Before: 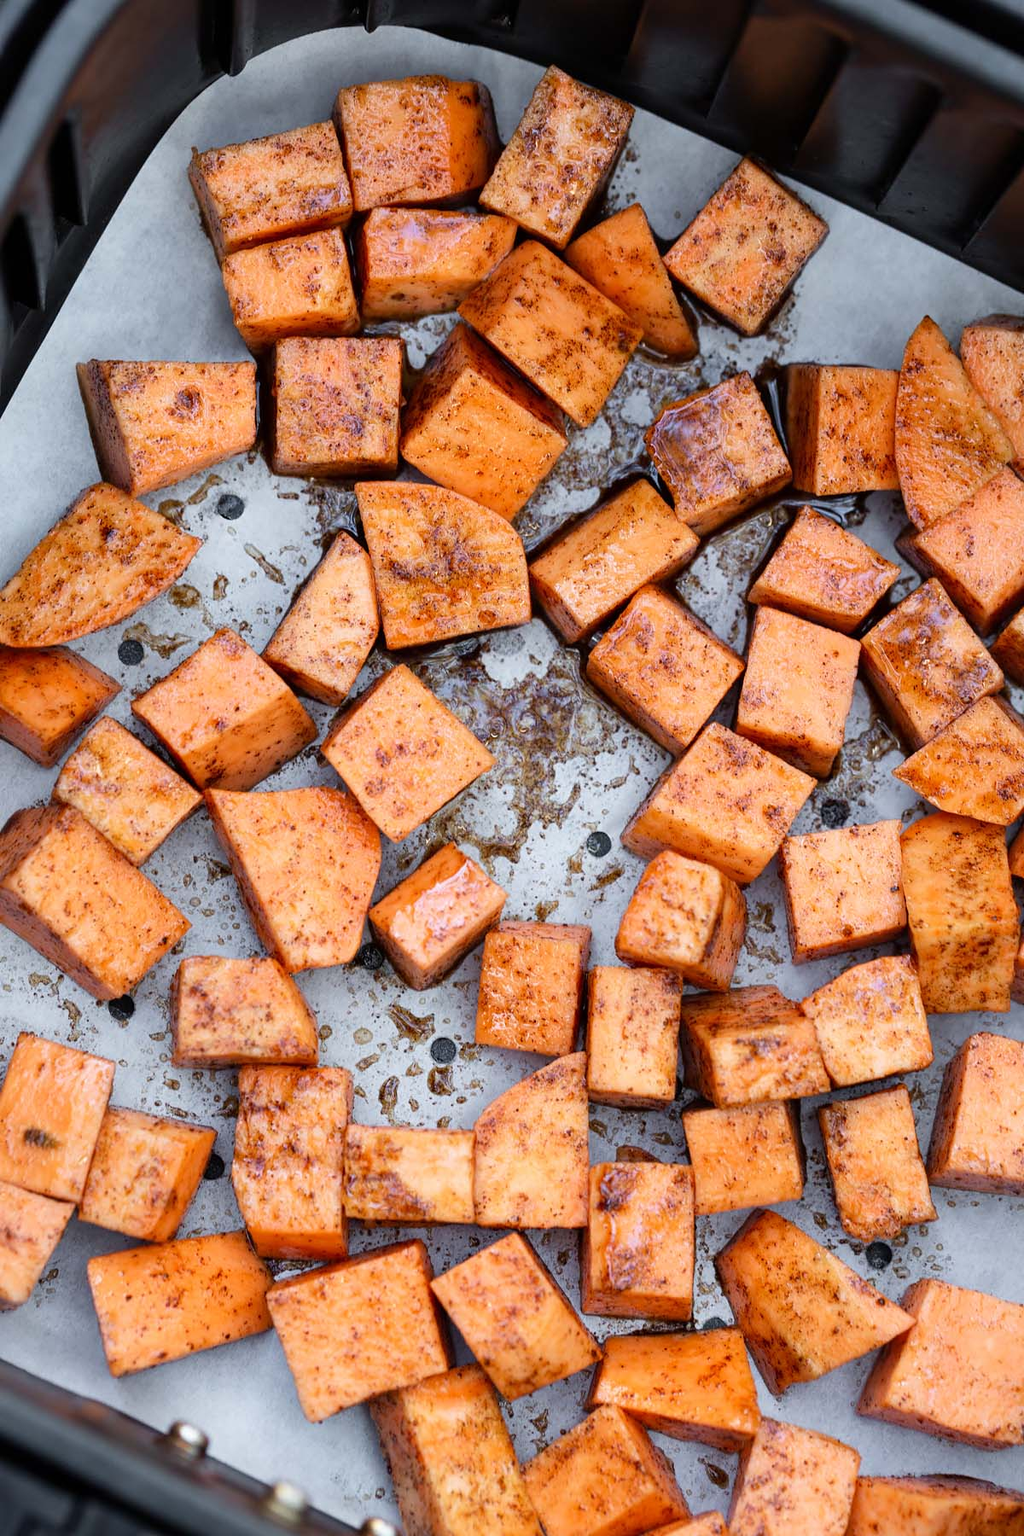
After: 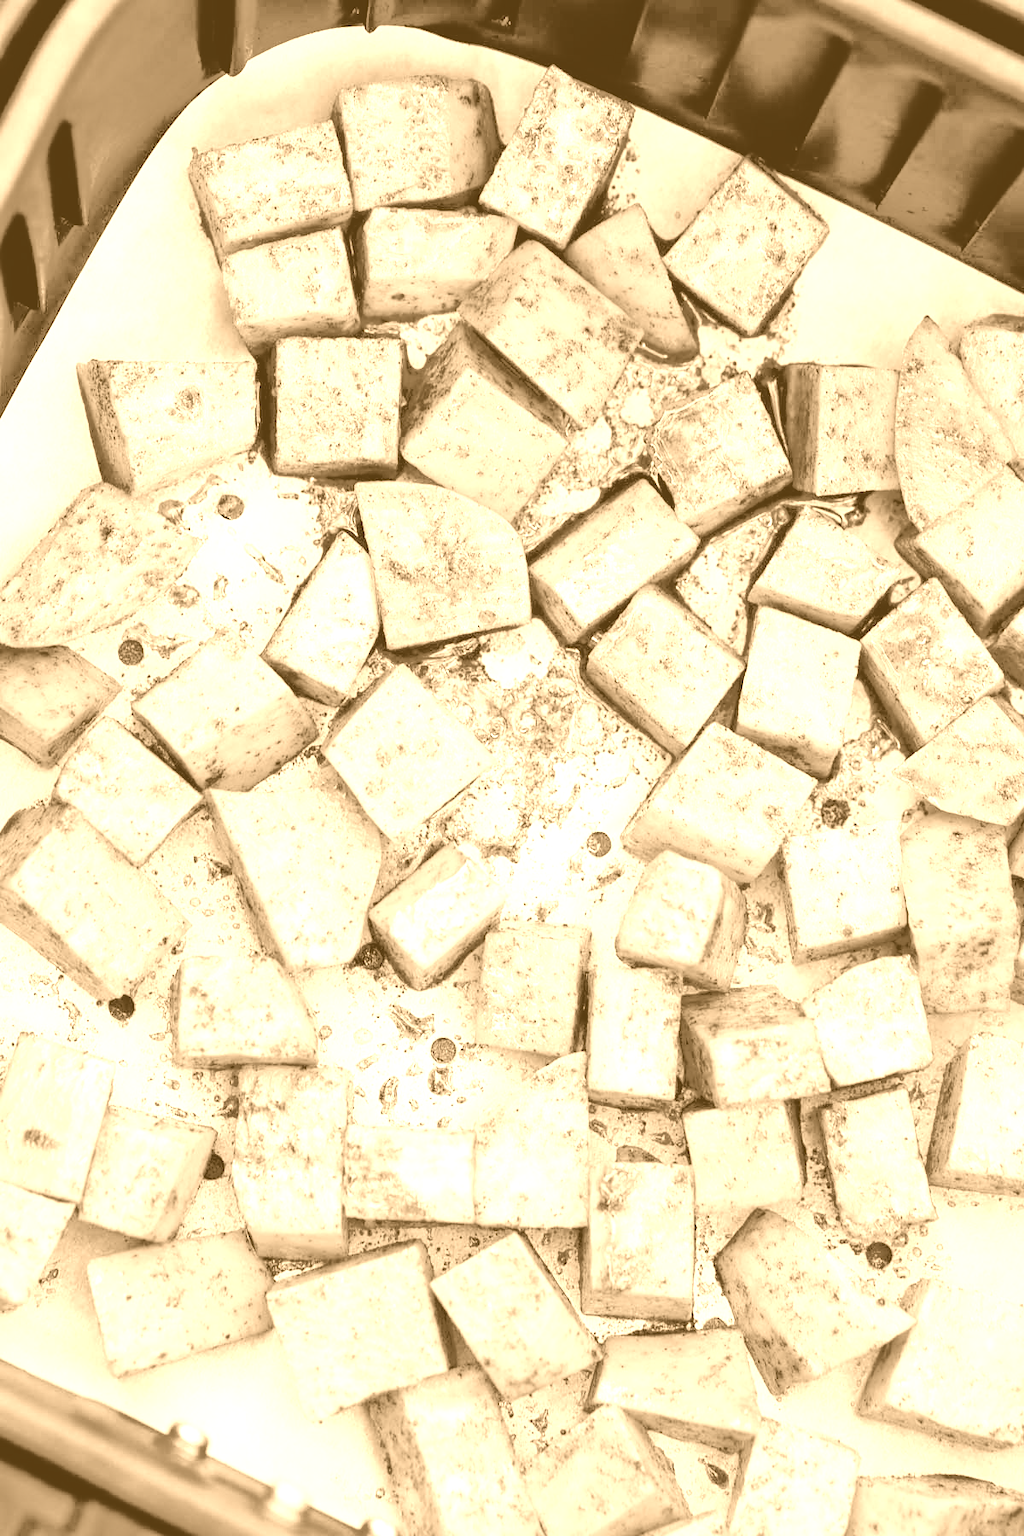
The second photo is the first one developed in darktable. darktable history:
colorize: hue 28.8°, source mix 100%
filmic rgb: black relative exposure -7.65 EV, white relative exposure 4.56 EV, hardness 3.61, color science v6 (2022)
exposure: black level correction 0, exposure 1.2 EV, compensate highlight preservation false
tone equalizer: -8 EV -0.528 EV, -7 EV -0.319 EV, -6 EV -0.083 EV, -5 EV 0.413 EV, -4 EV 0.985 EV, -3 EV 0.791 EV, -2 EV -0.01 EV, -1 EV 0.14 EV, +0 EV -0.012 EV, smoothing 1
color balance rgb: perceptual saturation grading › global saturation 45%, perceptual saturation grading › highlights -25%, perceptual saturation grading › shadows 50%, perceptual brilliance grading › global brilliance 3%, global vibrance 3%
